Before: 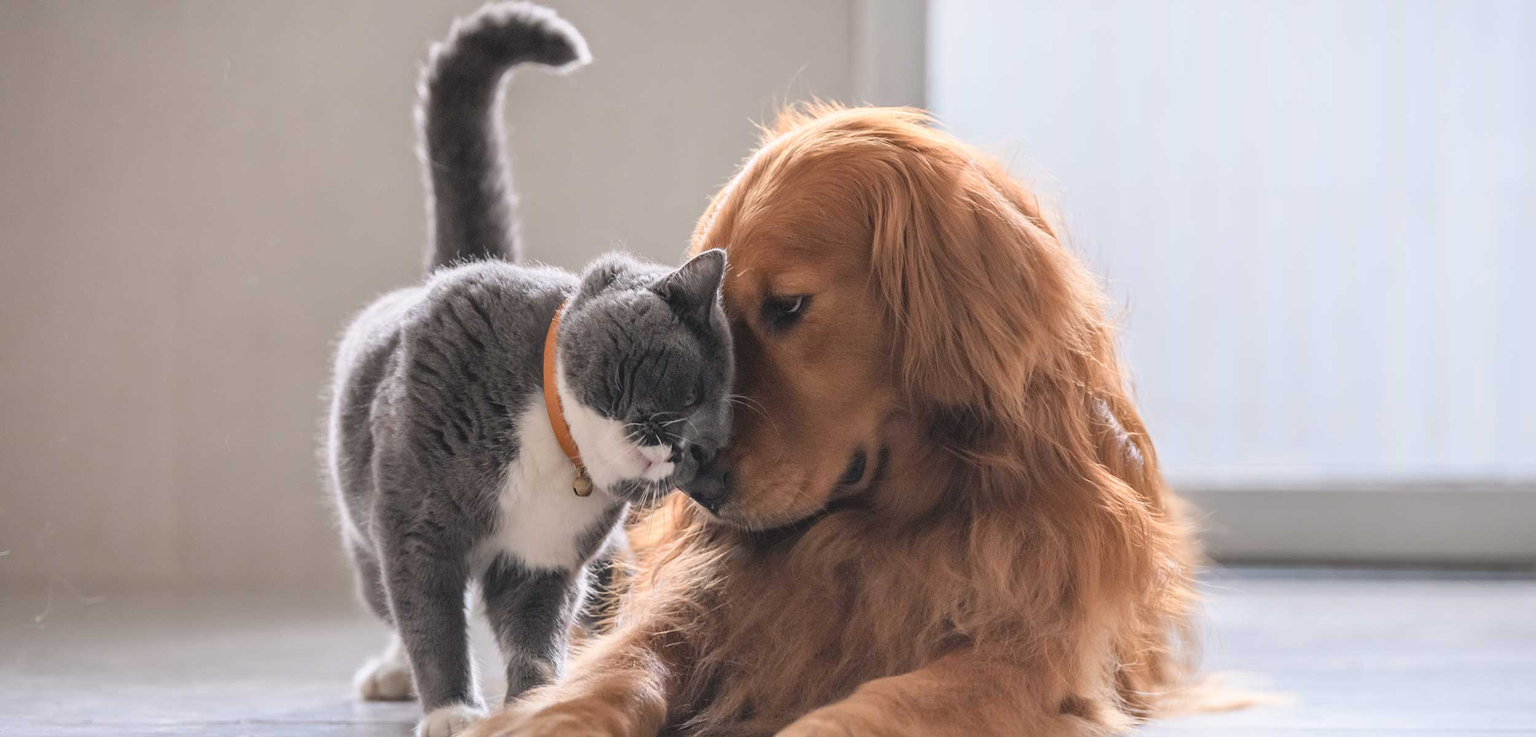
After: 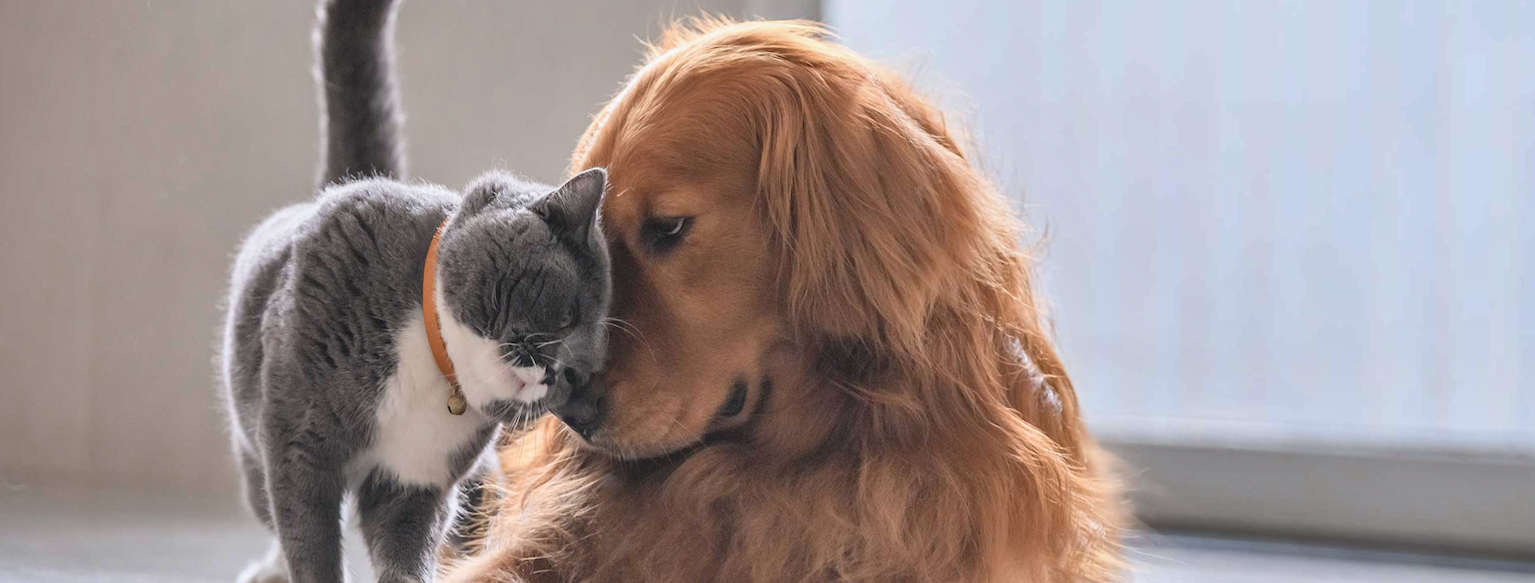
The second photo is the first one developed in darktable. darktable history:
crop: left 1.507%, top 6.147%, right 1.379%, bottom 6.637%
rotate and perspective: rotation 1.69°, lens shift (vertical) -0.023, lens shift (horizontal) -0.291, crop left 0.025, crop right 0.988, crop top 0.092, crop bottom 0.842
color balance rgb: global vibrance 10%
white balance: red 0.986, blue 1.01
shadows and highlights: low approximation 0.01, soften with gaussian
